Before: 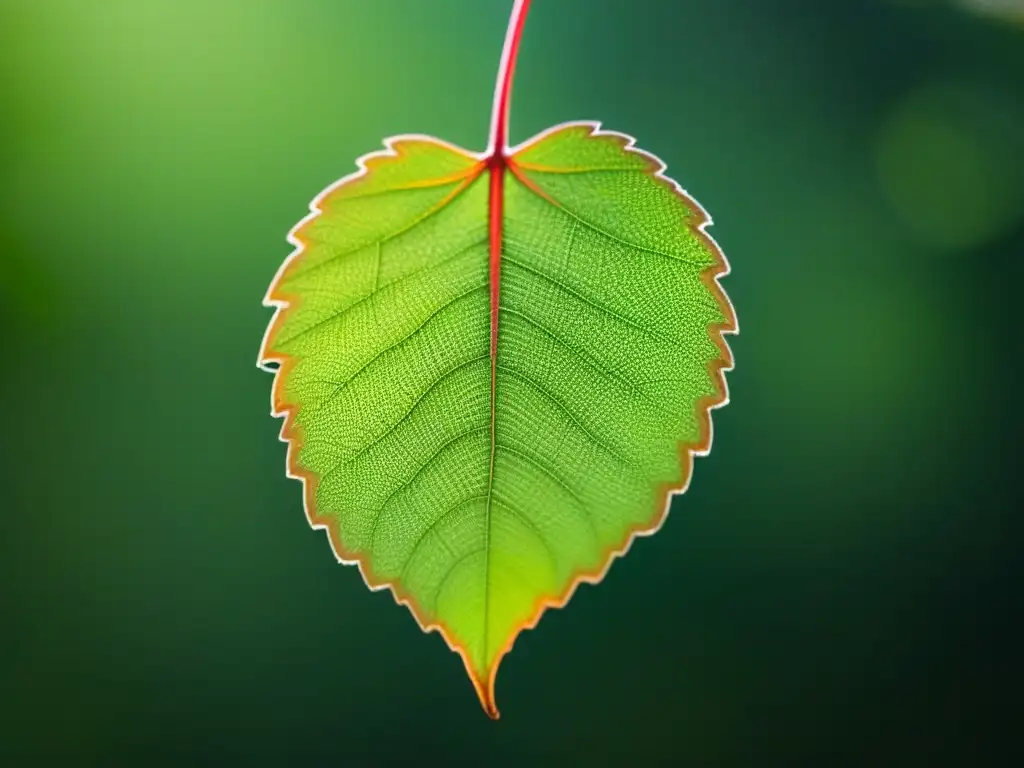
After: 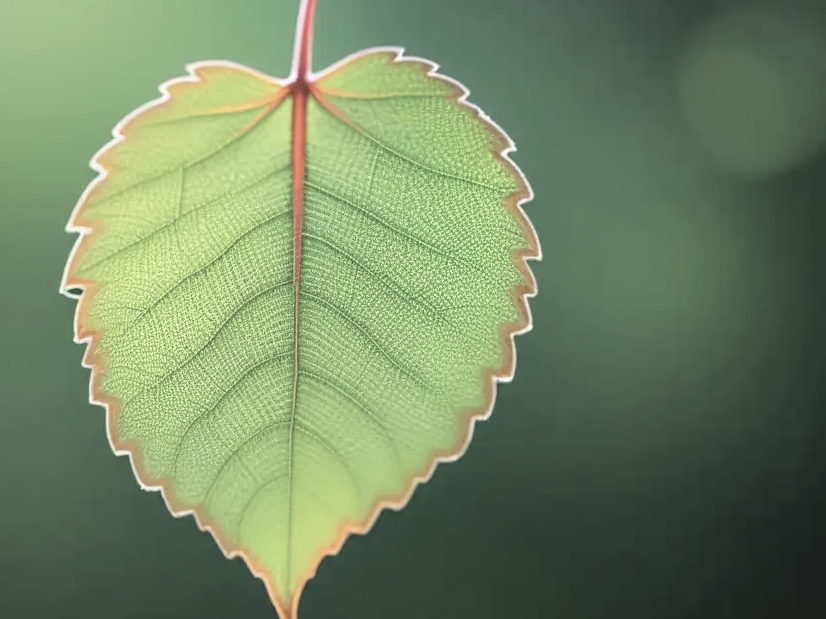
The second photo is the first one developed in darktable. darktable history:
contrast brightness saturation: brightness 0.187, saturation -0.494
crop: left 19.269%, top 9.641%, right 0%, bottom 9.715%
